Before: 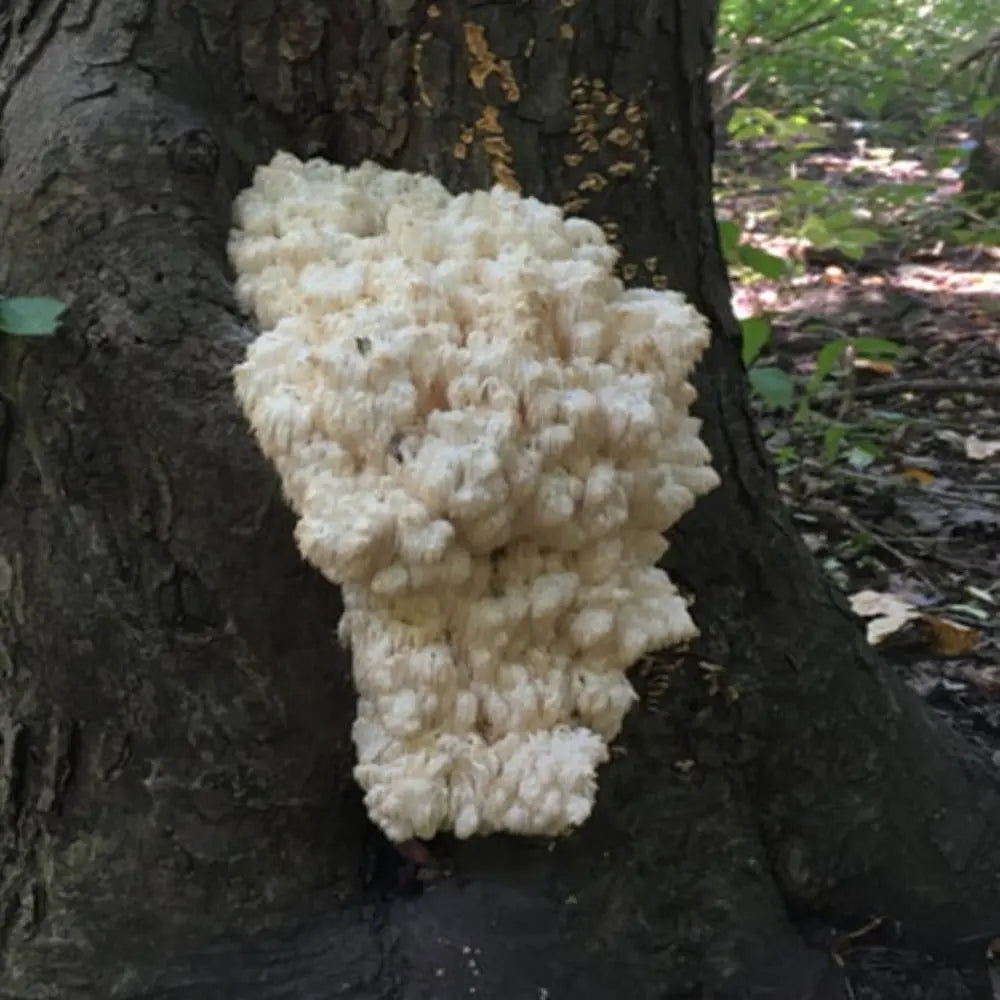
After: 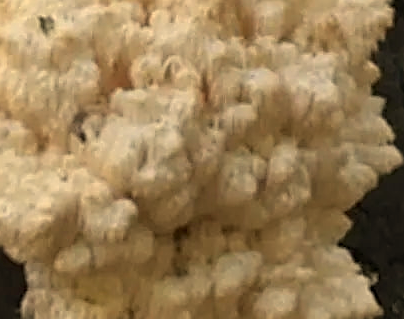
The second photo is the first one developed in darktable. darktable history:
white balance: red 1.138, green 0.996, blue 0.812
crop: left 31.751%, top 32.172%, right 27.8%, bottom 35.83%
color zones: curves: ch0 [(0.254, 0.492) (0.724, 0.62)]; ch1 [(0.25, 0.528) (0.719, 0.796)]; ch2 [(0, 0.472) (0.25, 0.5) (0.73, 0.184)]
sharpen: on, module defaults
